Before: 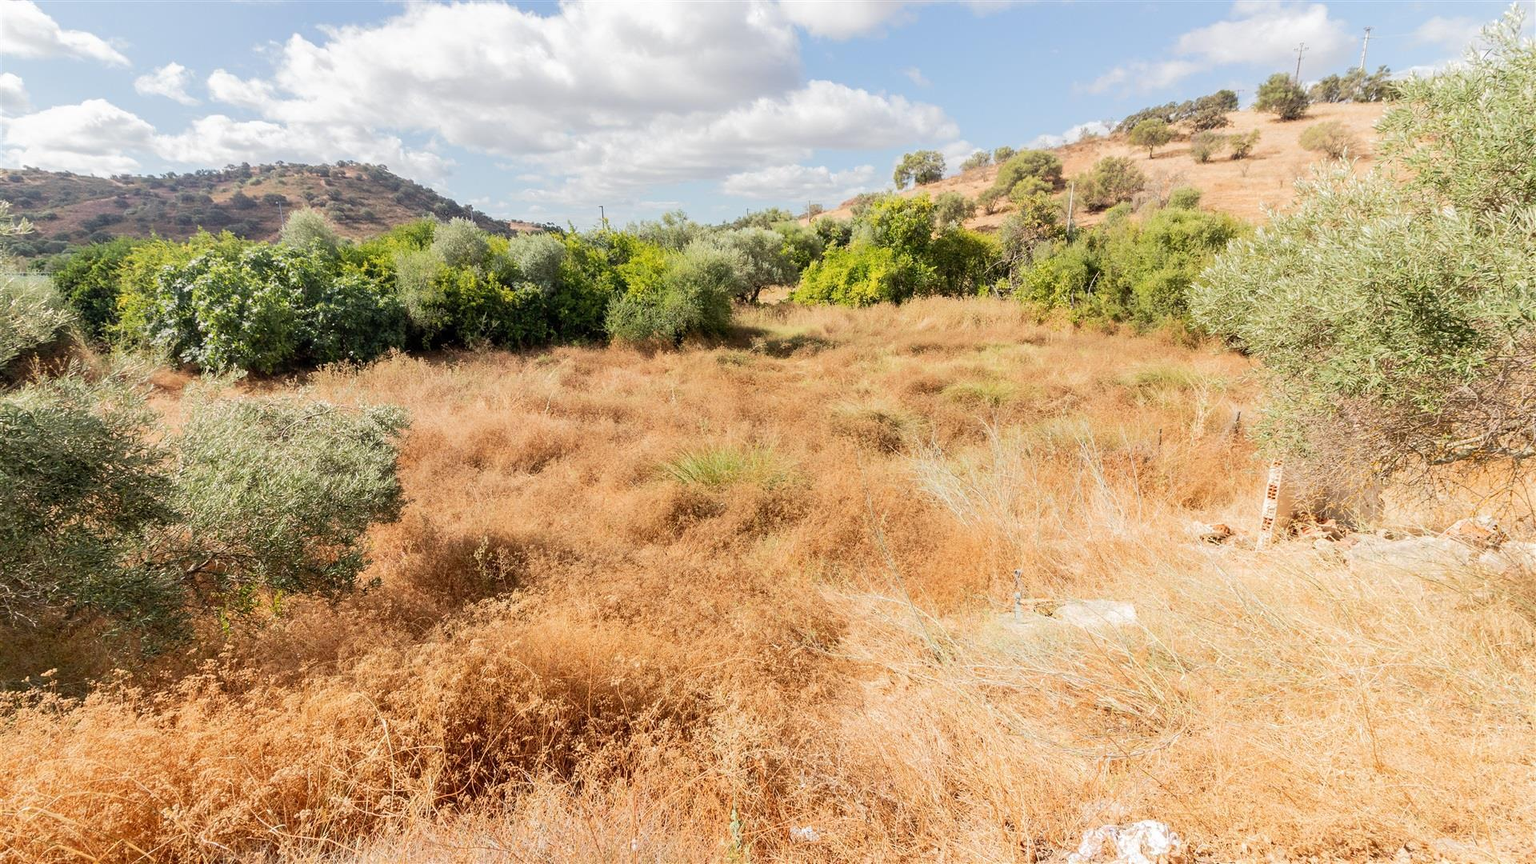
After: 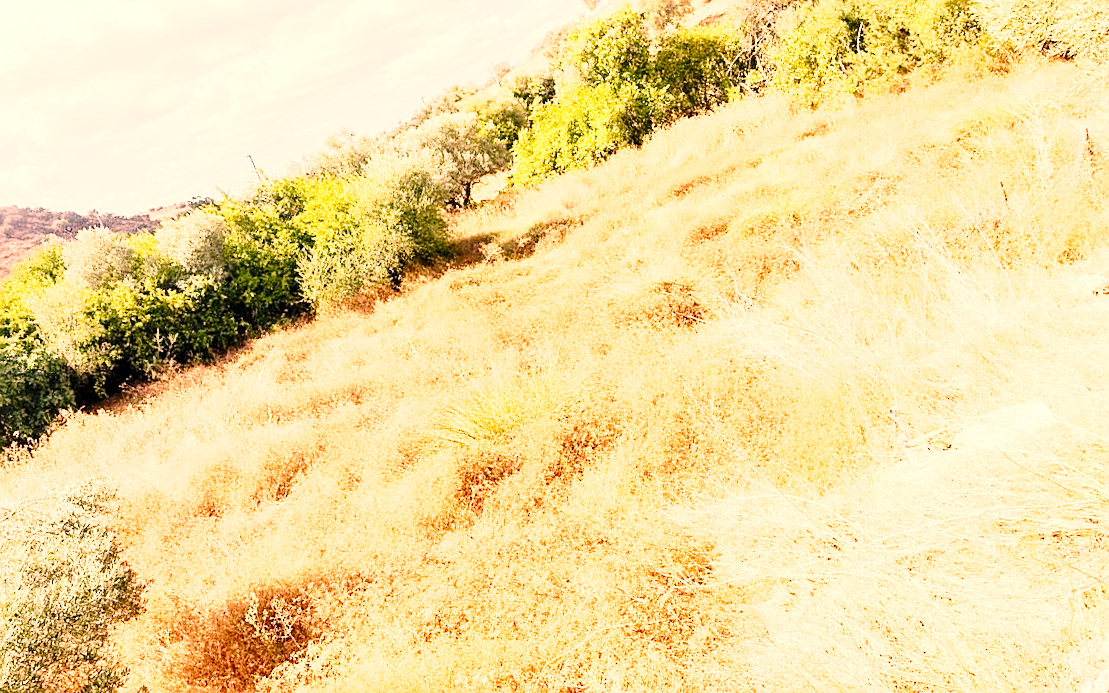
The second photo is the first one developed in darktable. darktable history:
exposure: black level correction 0.001, exposure 1.116 EV, compensate highlight preservation false
crop and rotate: angle 19.72°, left 6.716%, right 4.18%, bottom 1.069%
base curve: curves: ch0 [(0, 0) (0.028, 0.03) (0.121, 0.232) (0.46, 0.748) (0.859, 0.968) (1, 1)], preserve colors none
contrast brightness saturation: saturation -0.062
color correction: highlights a* 20.49, highlights b* 19.26
sharpen: on, module defaults
